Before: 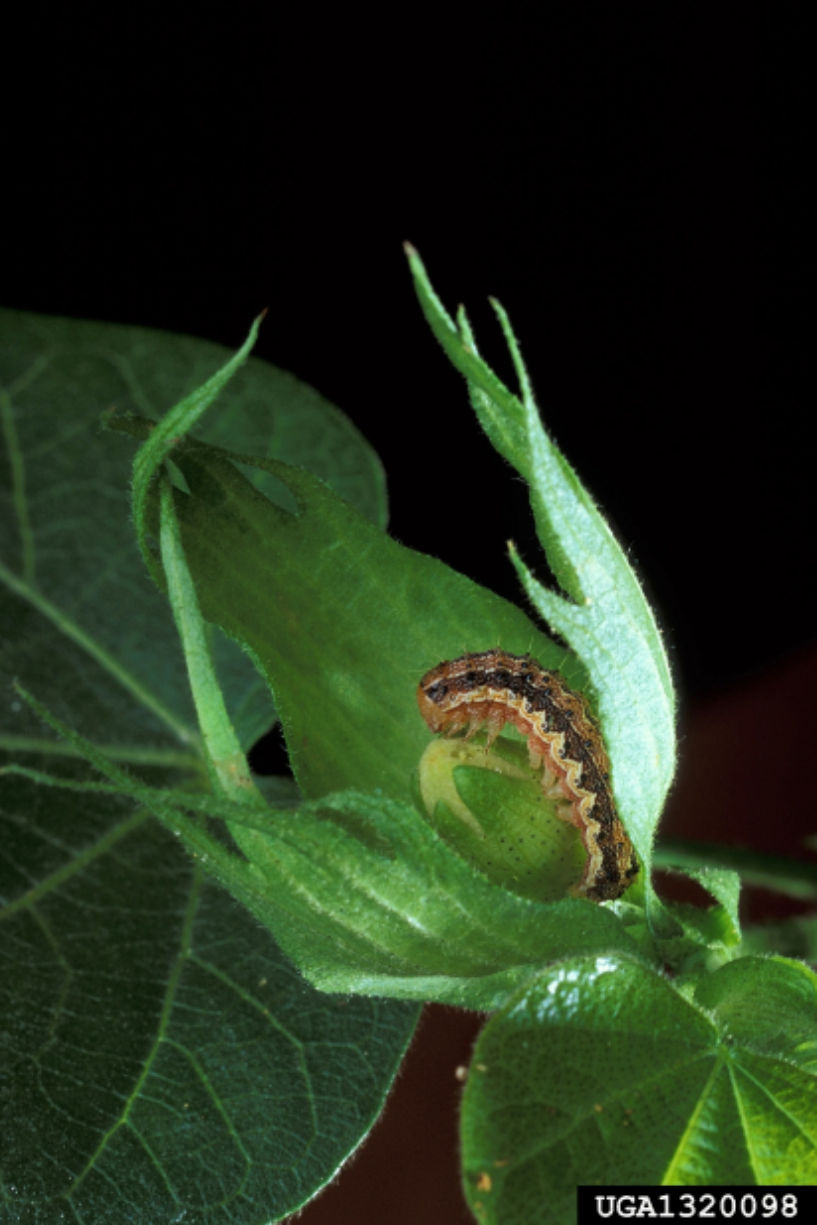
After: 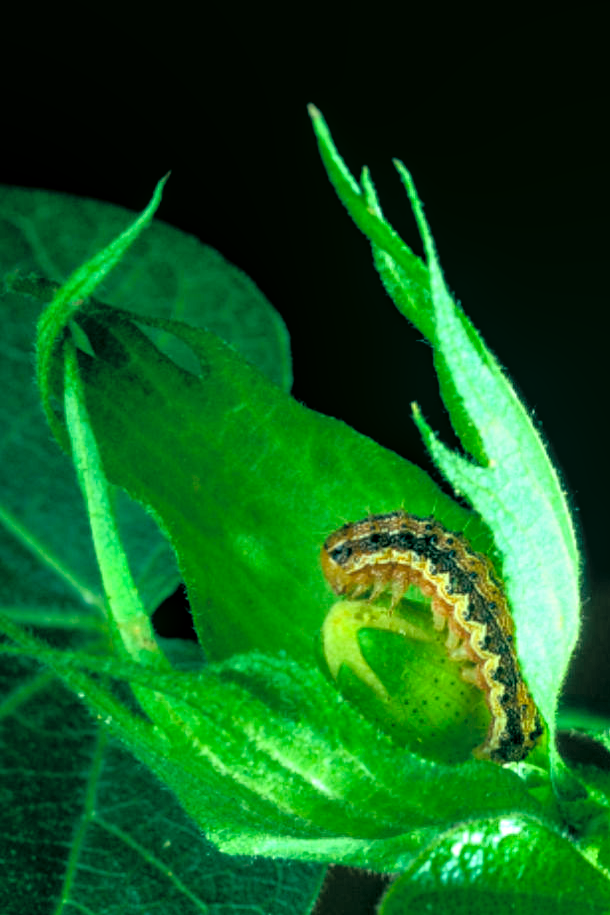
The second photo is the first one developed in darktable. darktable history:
crop and rotate: left 11.831%, top 11.346%, right 13.429%, bottom 13.899%
local contrast: on, module defaults
color balance rgb: shadows lift › luminance -7.7%, shadows lift › chroma 2.13%, shadows lift › hue 165.27°, power › luminance -7.77%, power › chroma 1.1%, power › hue 215.88°, highlights gain › luminance 15.15%, highlights gain › chroma 7%, highlights gain › hue 125.57°, global offset › luminance -0.33%, global offset › chroma 0.11%, global offset › hue 165.27°, perceptual saturation grading › global saturation 24.42%, perceptual saturation grading › highlights -24.42%, perceptual saturation grading › mid-tones 24.42%, perceptual saturation grading › shadows 40%, perceptual brilliance grading › global brilliance -5%, perceptual brilliance grading › highlights 24.42%, perceptual brilliance grading › mid-tones 7%, perceptual brilliance grading › shadows -5%
color correction: highlights a* -0.482, highlights b* 9.48, shadows a* -9.48, shadows b* 0.803
tone equalizer: on, module defaults
contrast brightness saturation: brightness 0.28
